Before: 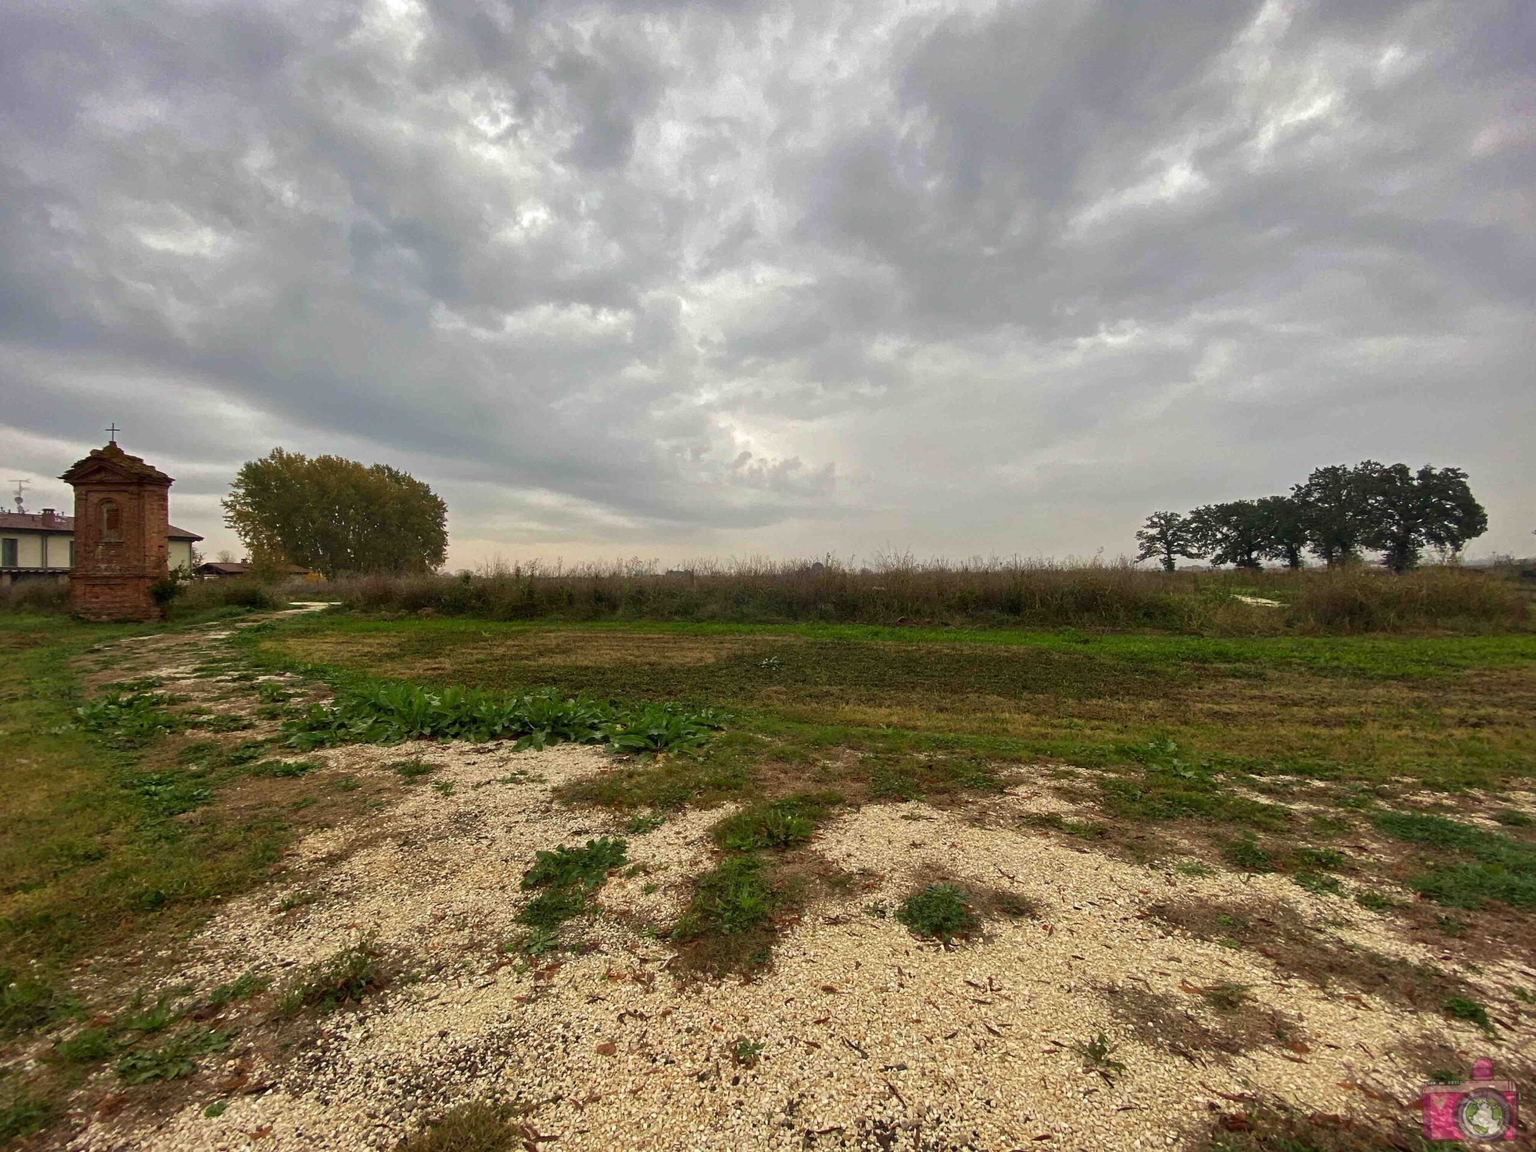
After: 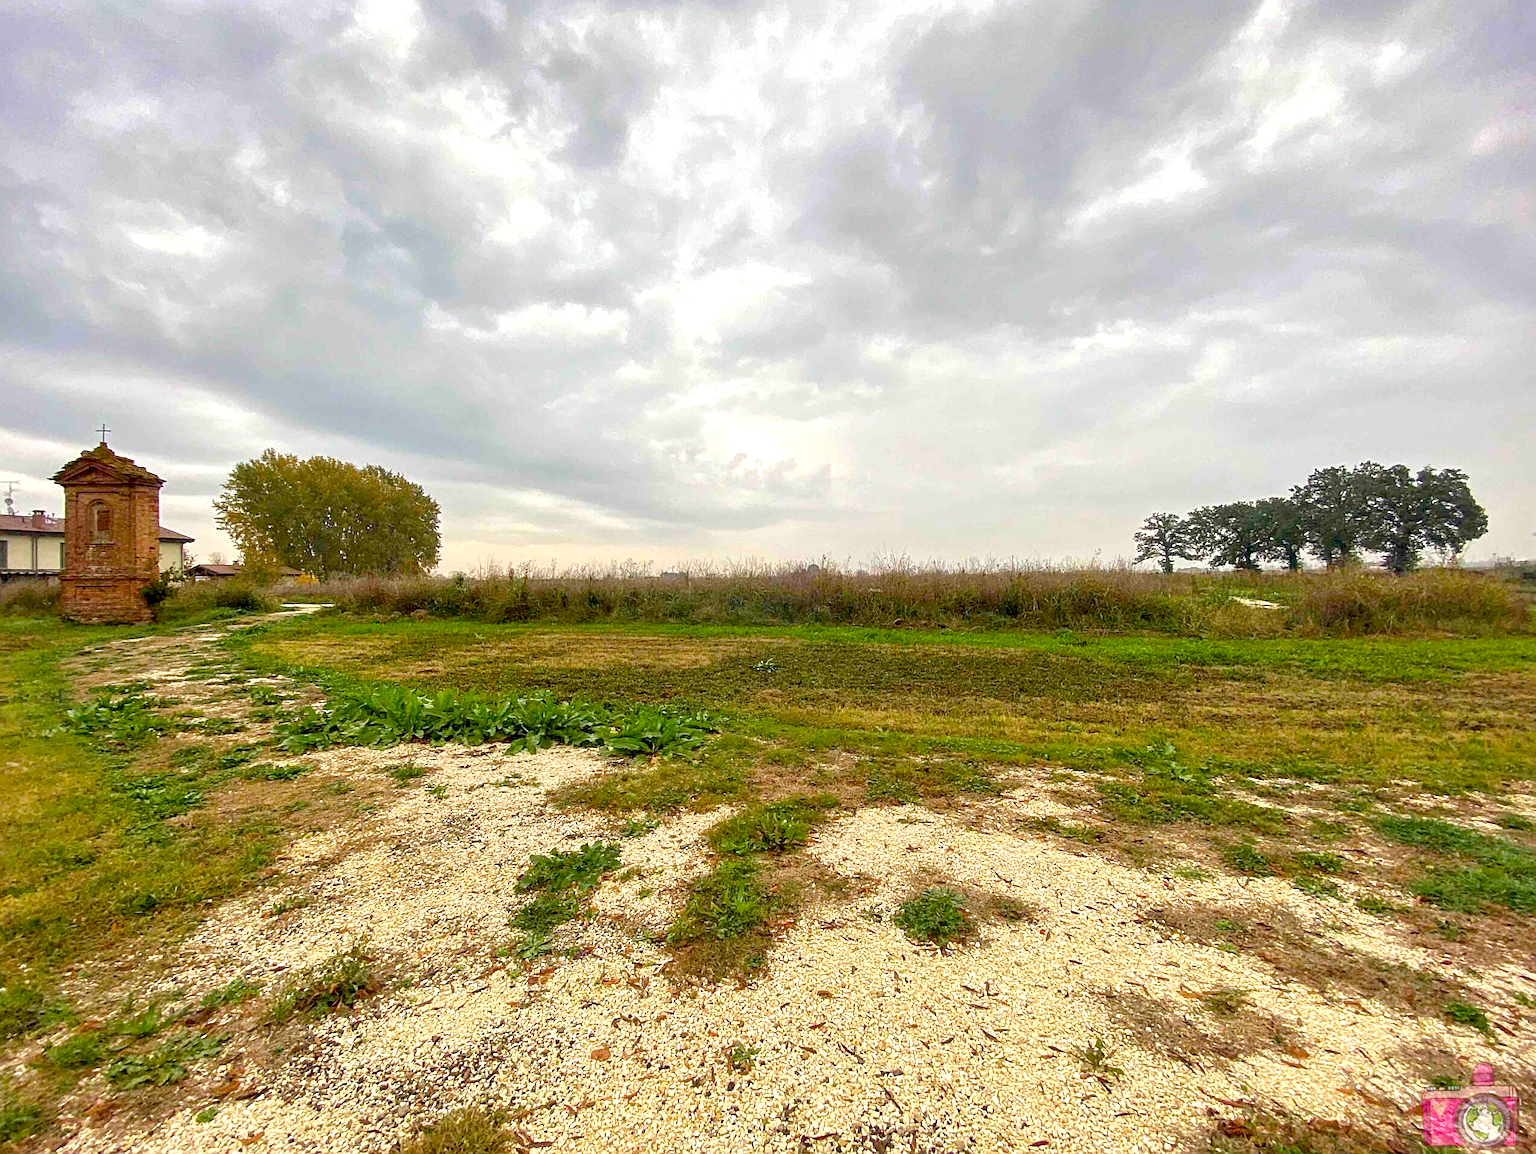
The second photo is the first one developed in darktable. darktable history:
local contrast: detail 135%, midtone range 0.743
color balance rgb: perceptual saturation grading › global saturation 30.137%, contrast -20.563%
exposure: black level correction 0.001, exposure 0.967 EV, compensate exposure bias true, compensate highlight preservation false
crop and rotate: left 0.699%, top 0.221%, bottom 0.268%
tone equalizer: edges refinement/feathering 500, mask exposure compensation -1.57 EV, preserve details no
contrast brightness saturation: saturation -0.049
sharpen: on, module defaults
